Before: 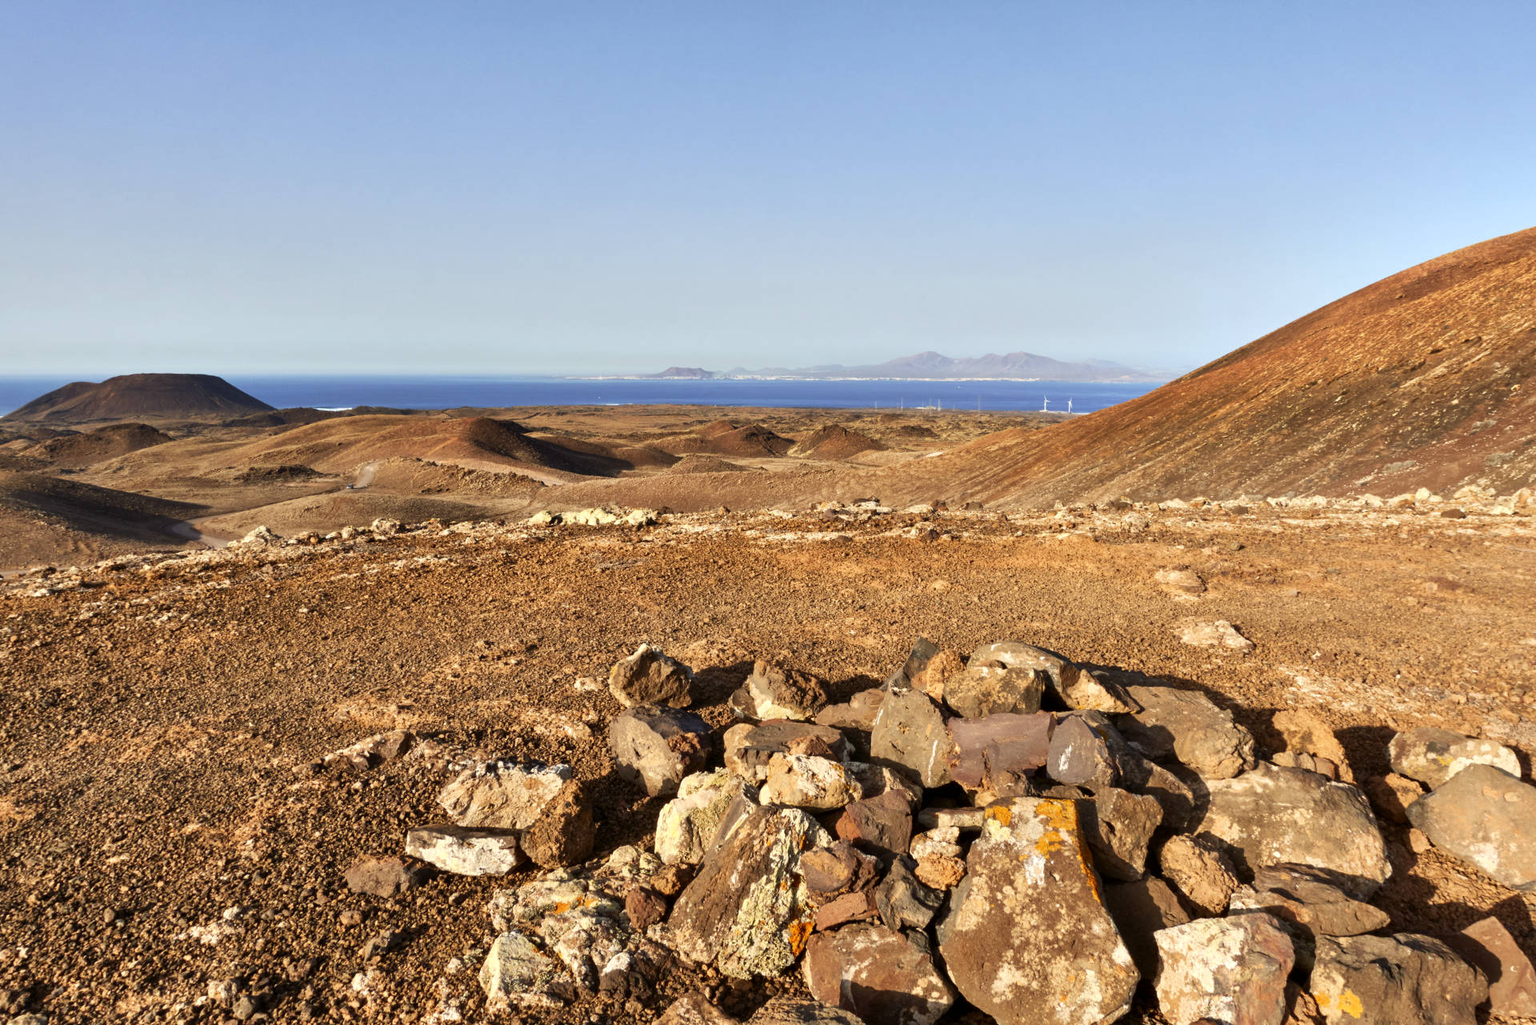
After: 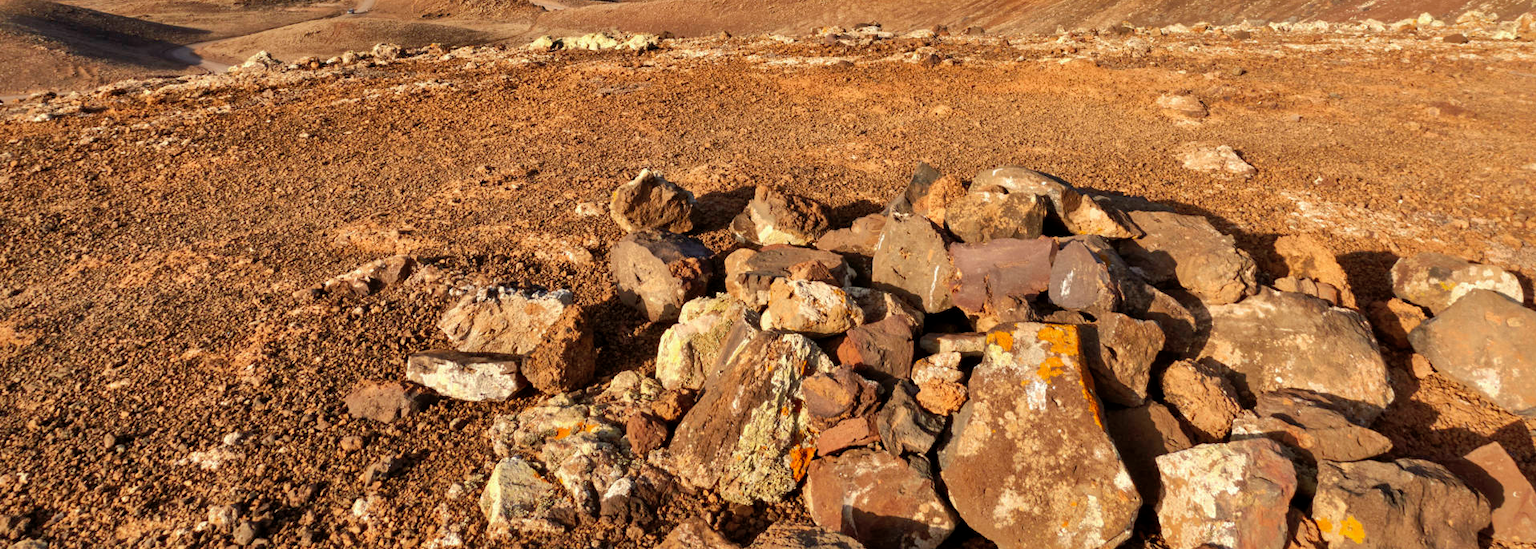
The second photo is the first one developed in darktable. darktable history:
shadows and highlights: shadows 39.44, highlights -60
crop and rotate: top 46.439%, right 0.117%
